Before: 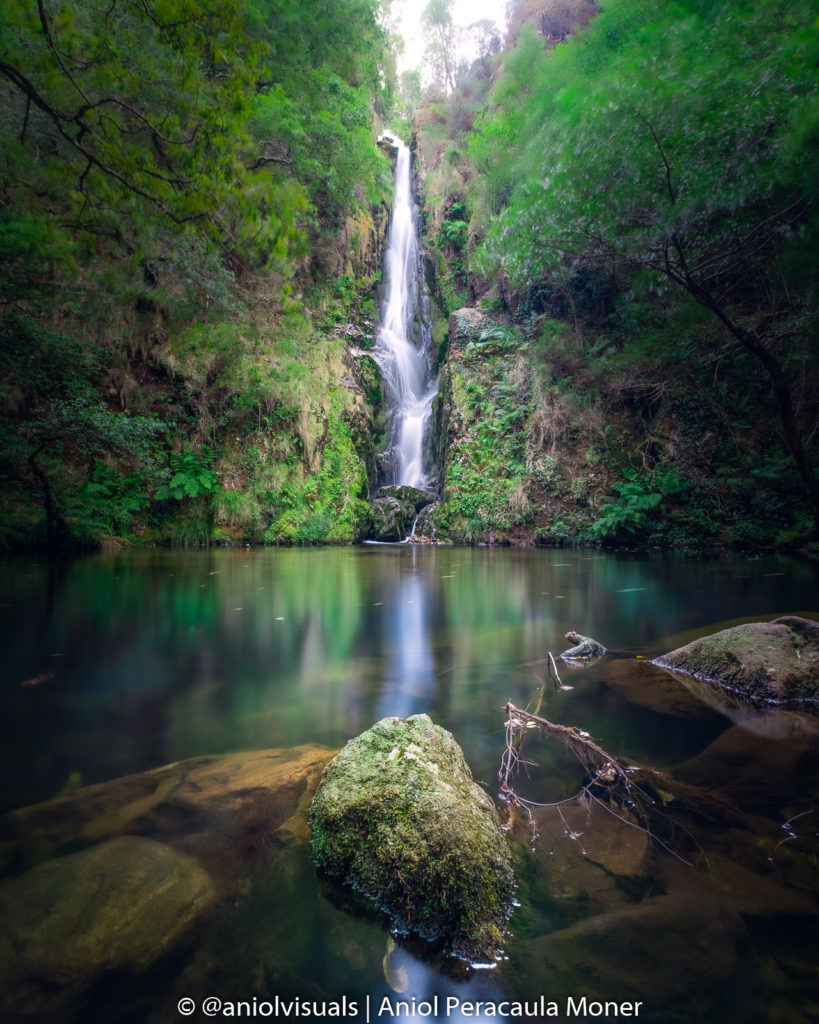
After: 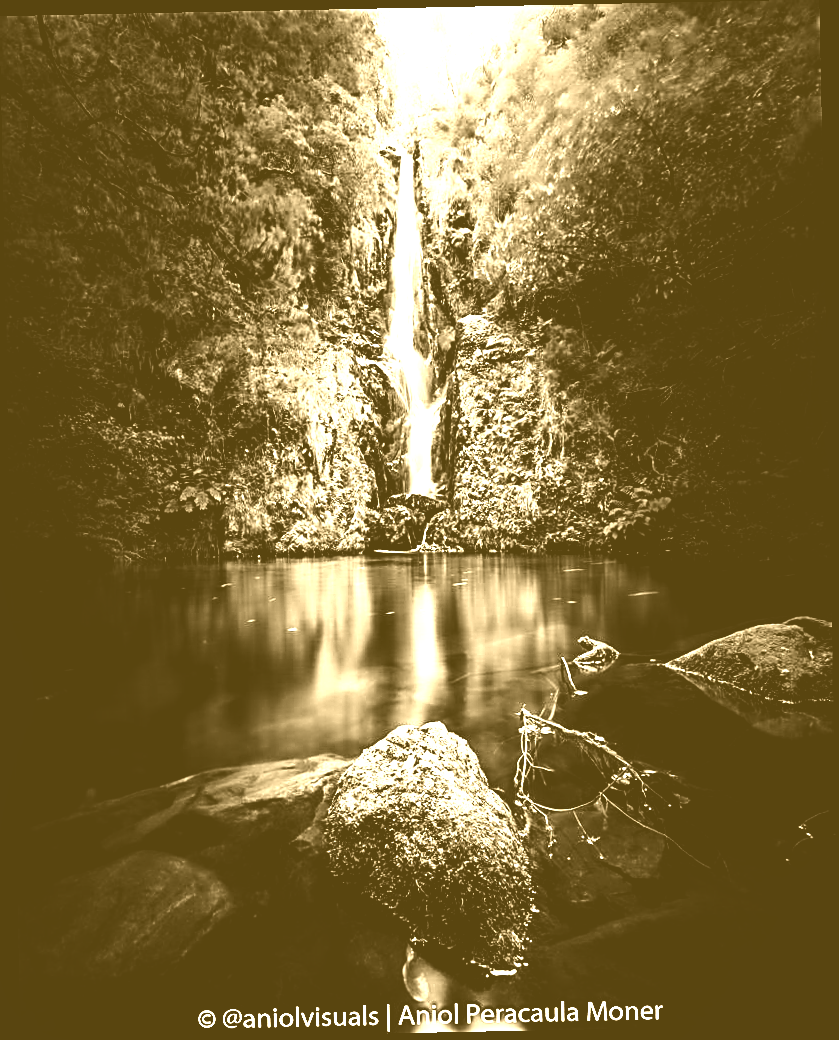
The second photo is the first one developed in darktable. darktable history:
levels: levels [0, 0.618, 1]
exposure: black level correction 0, compensate exposure bias true, compensate highlight preservation false
rotate and perspective: rotation -1.17°, automatic cropping off
sharpen: radius 2.584, amount 0.688
colorize: hue 36°, source mix 100%
local contrast: mode bilateral grid, contrast 20, coarseness 50, detail 144%, midtone range 0.2
tone curve: curves: ch0 [(0, 0.026) (0.058, 0.036) (0.246, 0.214) (0.437, 0.498) (0.55, 0.644) (0.657, 0.767) (0.822, 0.9) (1, 0.961)]; ch1 [(0, 0) (0.346, 0.307) (0.408, 0.369) (0.453, 0.457) (0.476, 0.489) (0.502, 0.498) (0.521, 0.515) (0.537, 0.531) (0.612, 0.641) (0.676, 0.728) (1, 1)]; ch2 [(0, 0) (0.346, 0.34) (0.434, 0.46) (0.485, 0.494) (0.5, 0.494) (0.511, 0.508) (0.537, 0.564) (0.579, 0.599) (0.663, 0.67) (1, 1)], color space Lab, independent channels, preserve colors none
color balance rgb: shadows lift › luminance -7.7%, shadows lift › chroma 2.13%, shadows lift › hue 200.79°, power › luminance -7.77%, power › chroma 2.27%, power › hue 220.69°, highlights gain › luminance 15.15%, highlights gain › chroma 4%, highlights gain › hue 209.35°, global offset › luminance -0.21%, global offset › chroma 0.27%, perceptual saturation grading › global saturation 24.42%, perceptual saturation grading › highlights -24.42%, perceptual saturation grading › mid-tones 24.42%, perceptual saturation grading › shadows 40%, perceptual brilliance grading › global brilliance -5%, perceptual brilliance grading › highlights 24.42%, perceptual brilliance grading › mid-tones 7%, perceptual brilliance grading › shadows -5%
